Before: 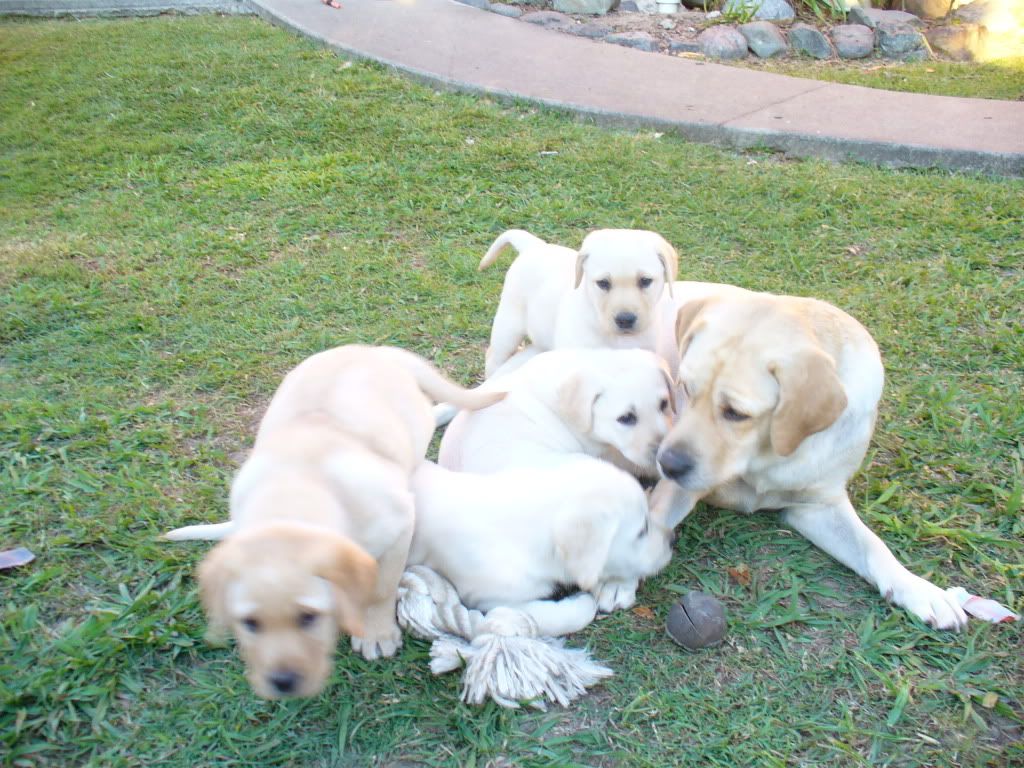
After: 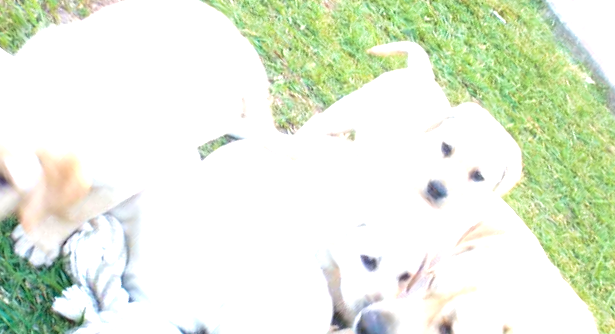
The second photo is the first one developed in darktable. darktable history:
exposure: black level correction 0, exposure 0.889 EV, compensate highlight preservation false
crop and rotate: angle -44.43°, top 16.605%, right 0.906%, bottom 11.74%
velvia: on, module defaults
